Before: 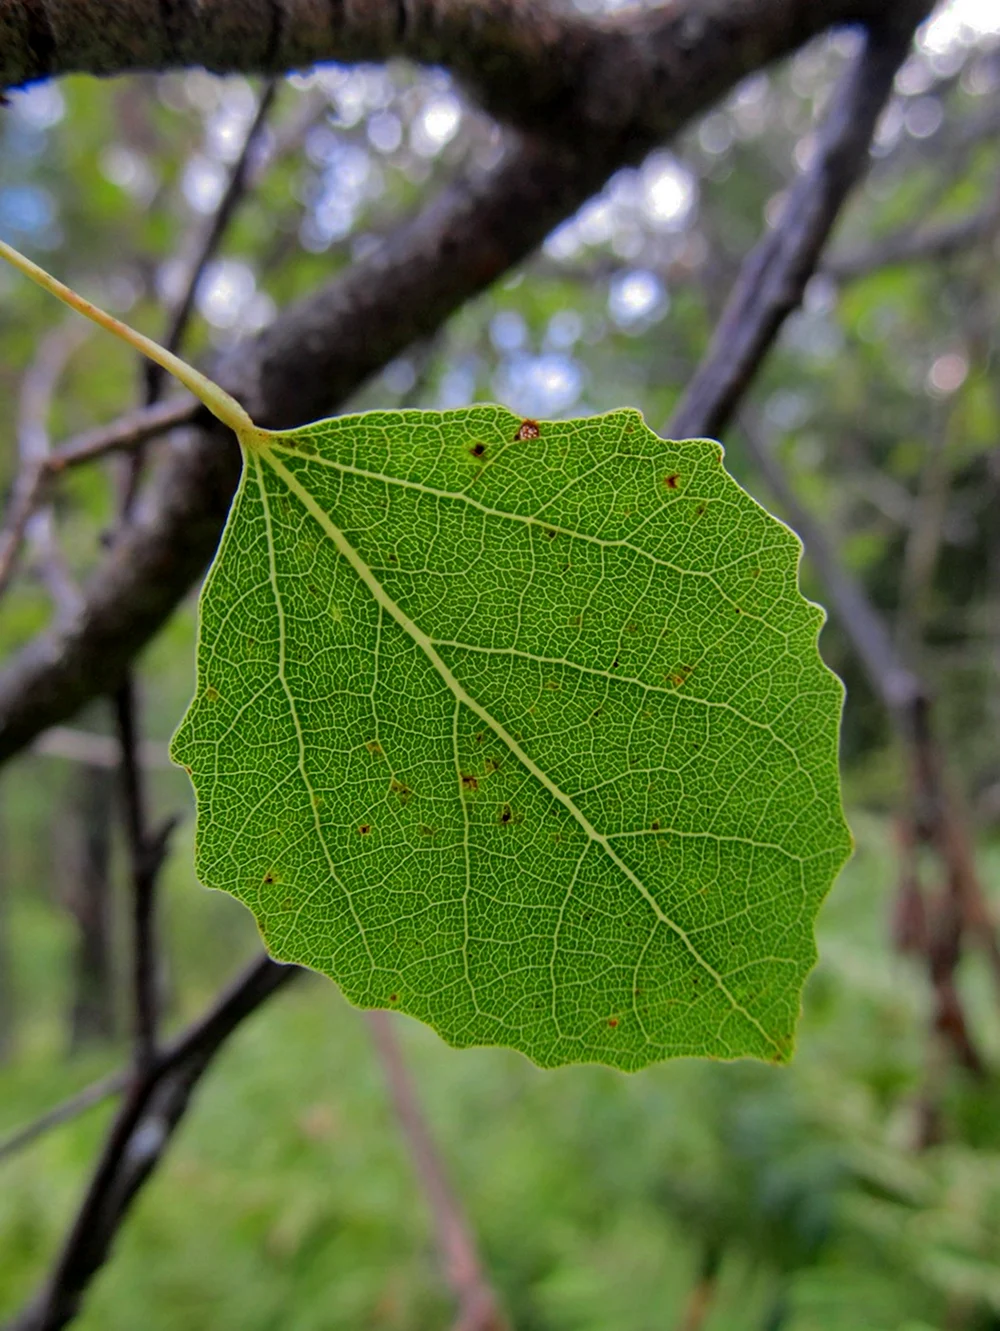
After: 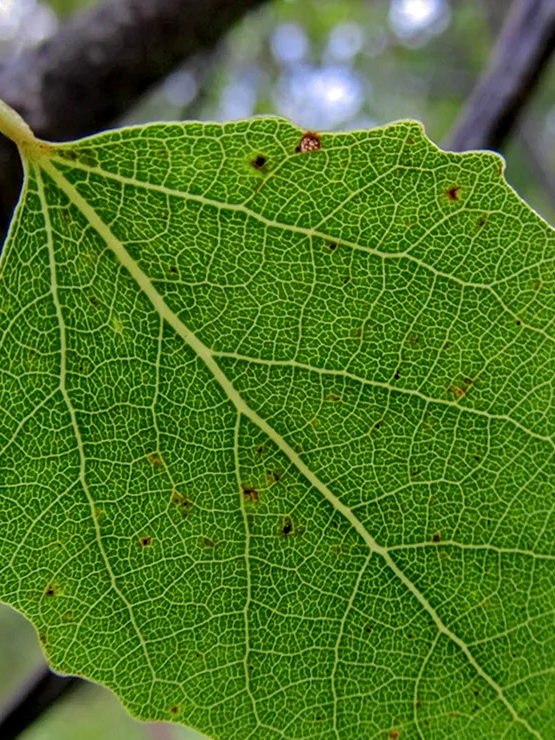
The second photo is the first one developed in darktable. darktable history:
crop and rotate: left 21.98%, top 21.686%, right 22.442%, bottom 22.695%
local contrast: on, module defaults
